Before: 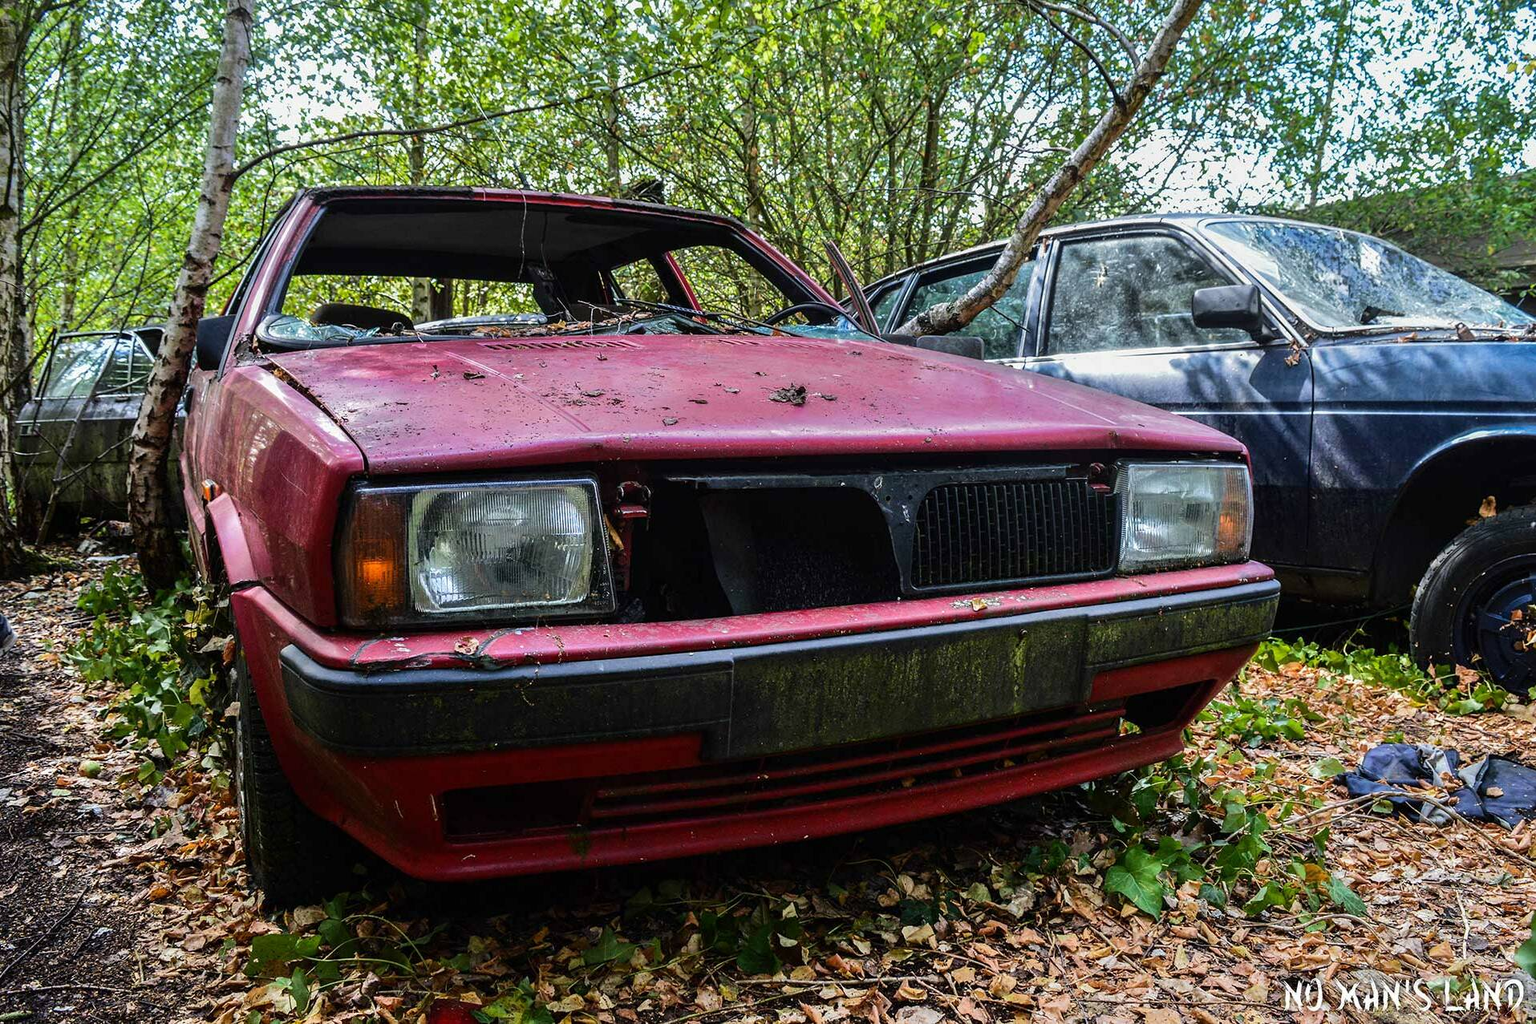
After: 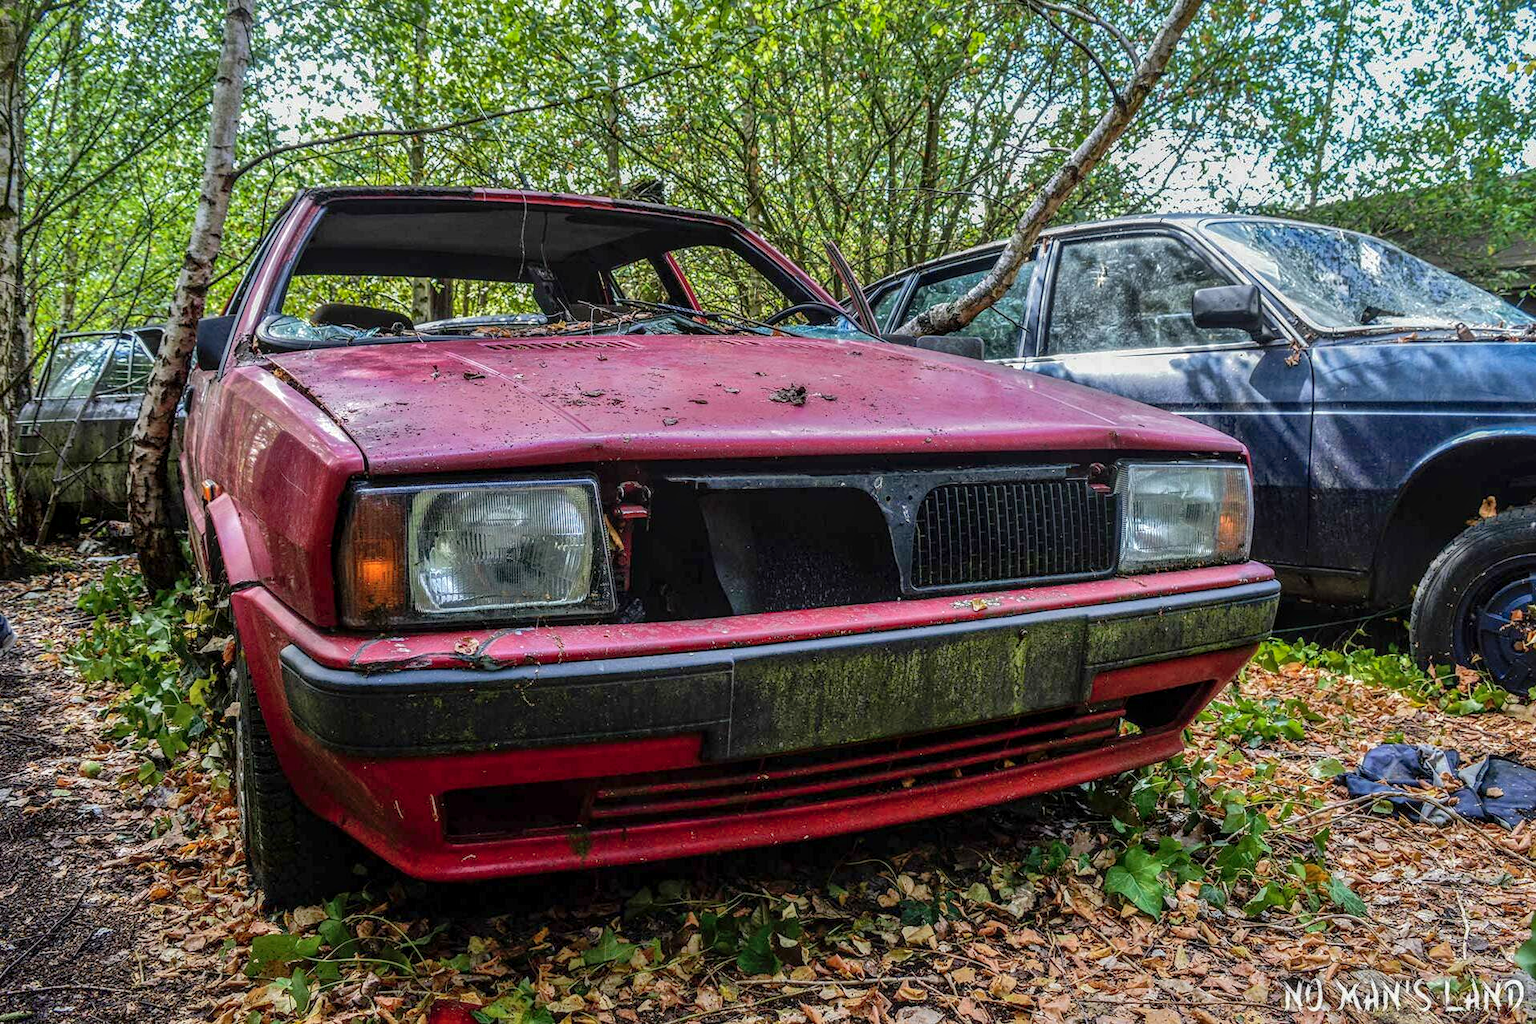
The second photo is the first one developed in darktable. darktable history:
shadows and highlights: on, module defaults
local contrast: highlights 4%, shadows 4%, detail 134%
